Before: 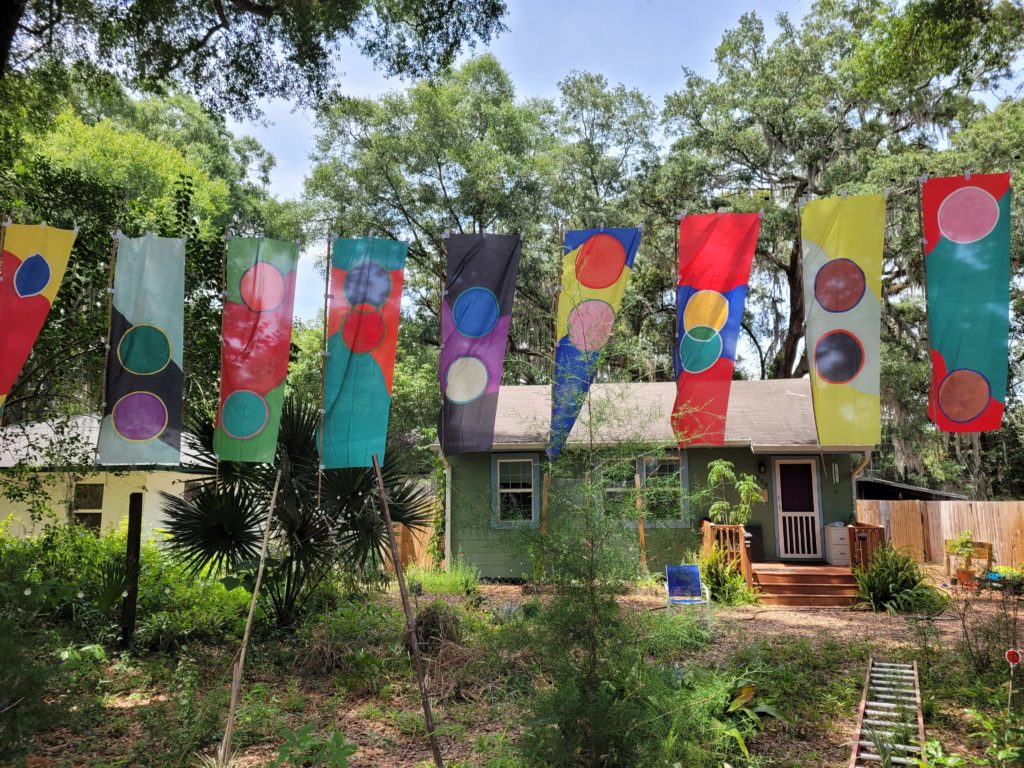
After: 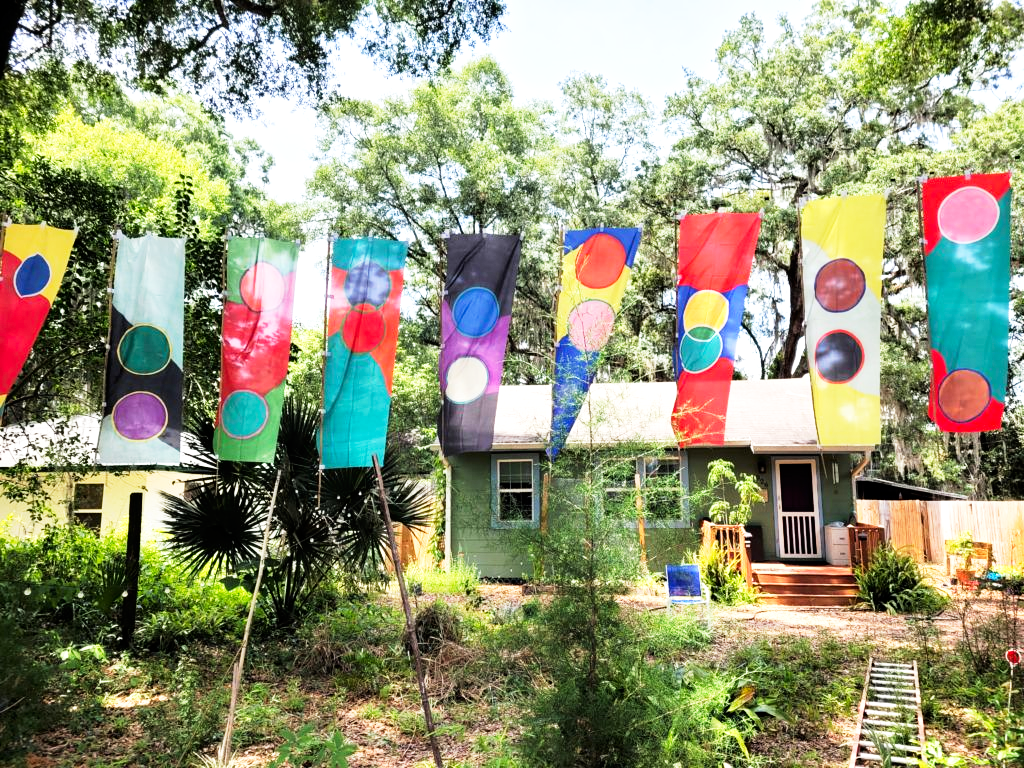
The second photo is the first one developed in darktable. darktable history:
tone equalizer: -8 EV -0.711 EV, -7 EV -0.722 EV, -6 EV -0.59 EV, -5 EV -0.366 EV, -3 EV 0.401 EV, -2 EV 0.6 EV, -1 EV 0.7 EV, +0 EV 0.741 EV
base curve: curves: ch0 [(0, 0) (0.005, 0.002) (0.193, 0.295) (0.399, 0.664) (0.75, 0.928) (1, 1)], preserve colors none
